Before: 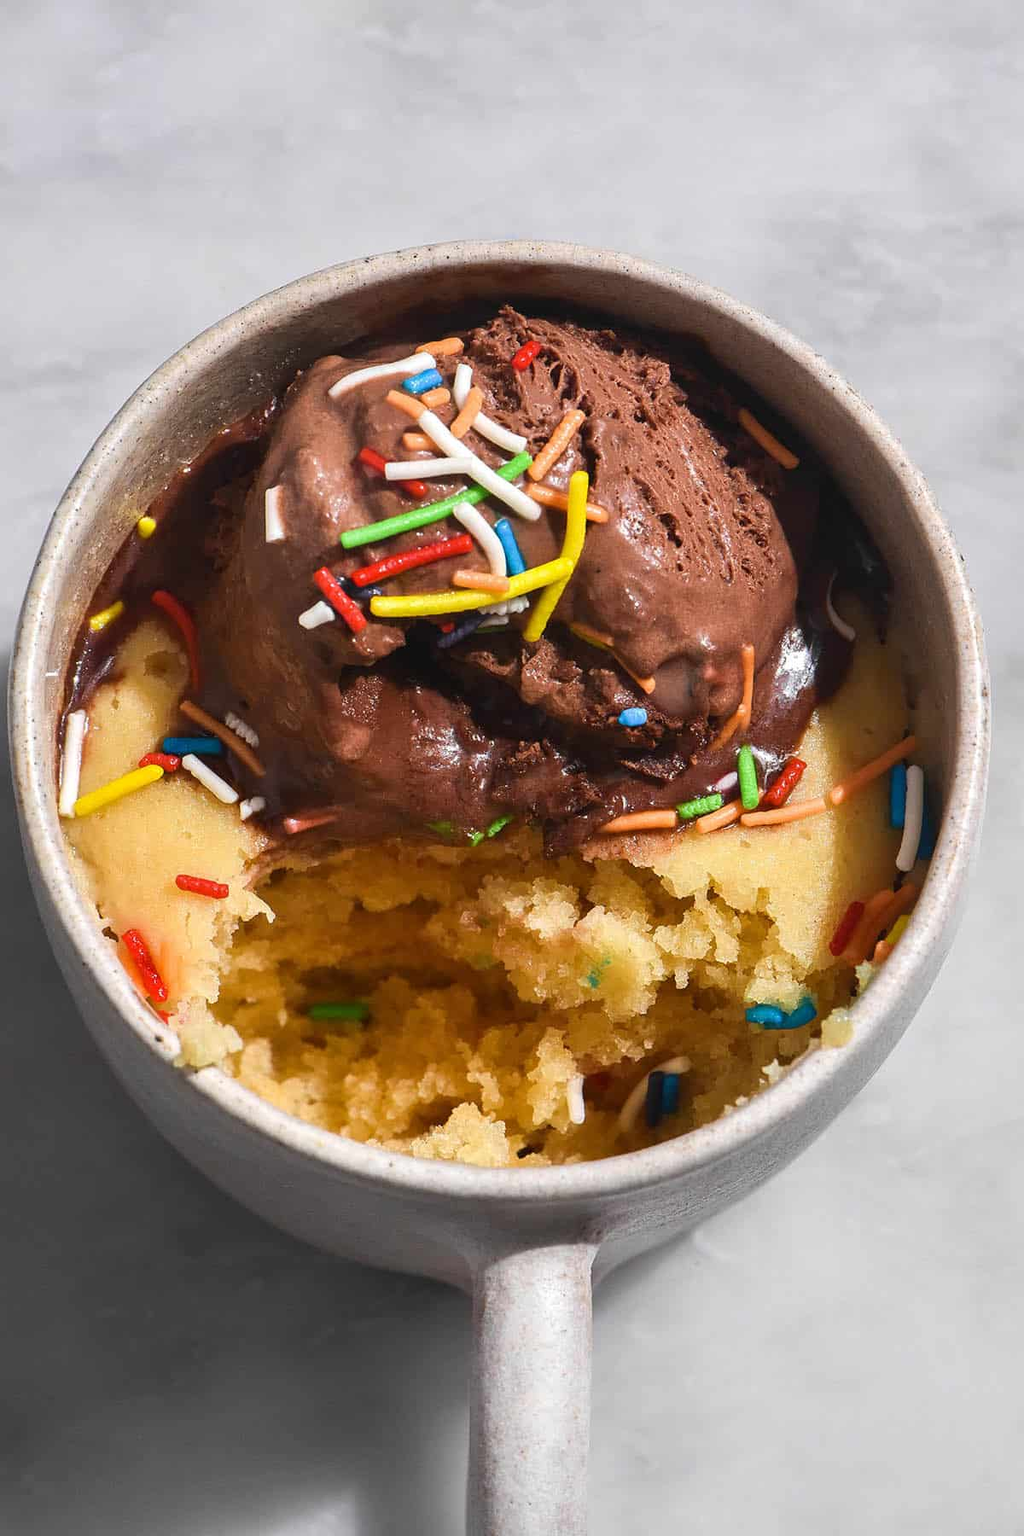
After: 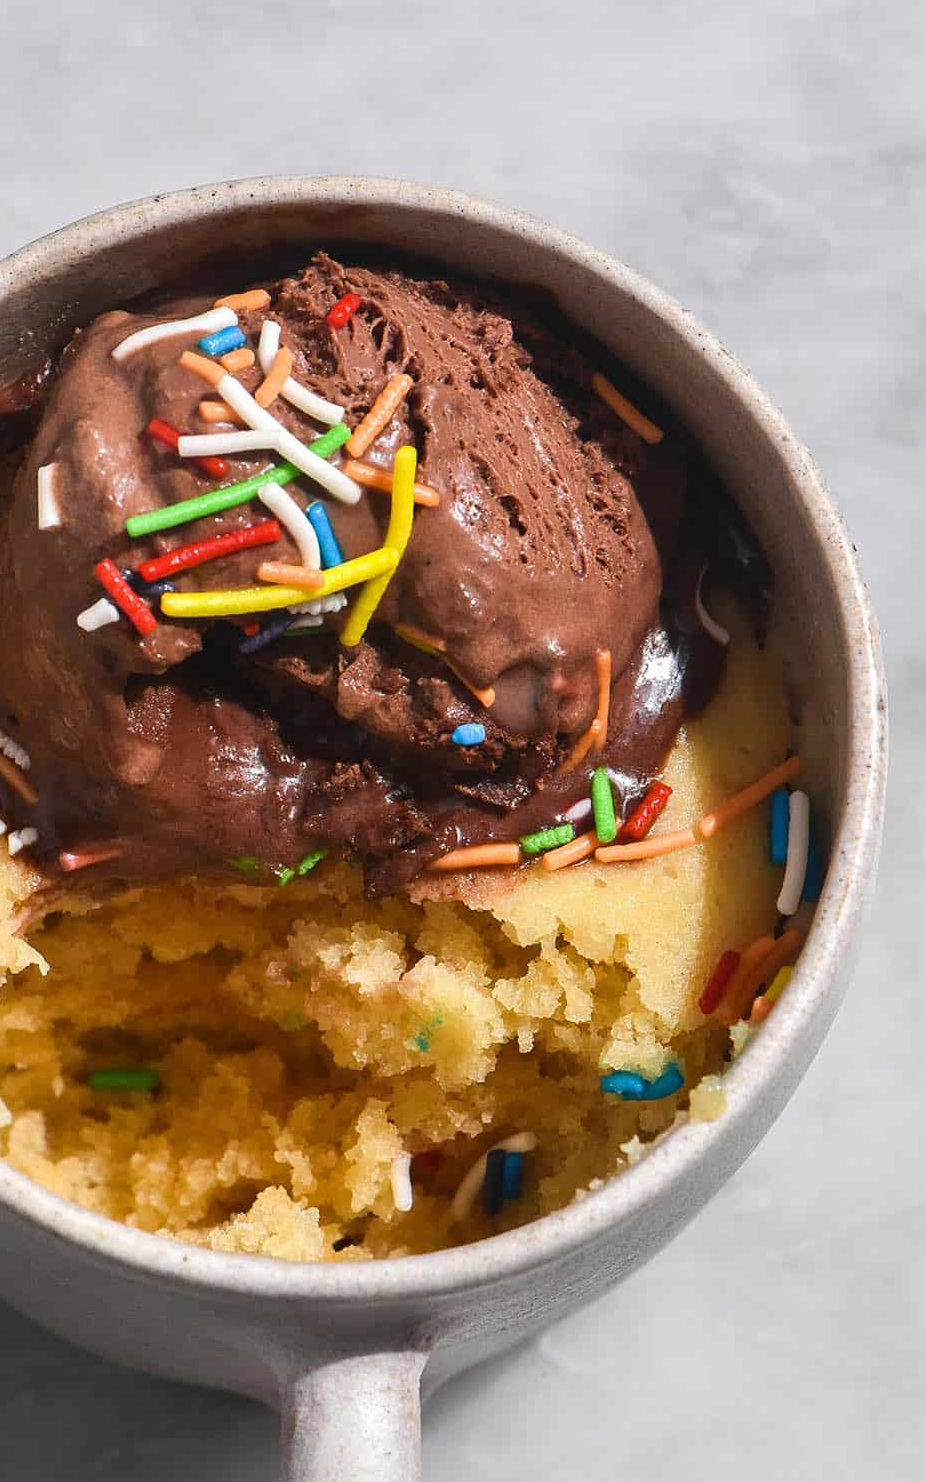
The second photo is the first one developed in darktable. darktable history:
crop: left 22.815%, top 5.904%, bottom 11.718%
